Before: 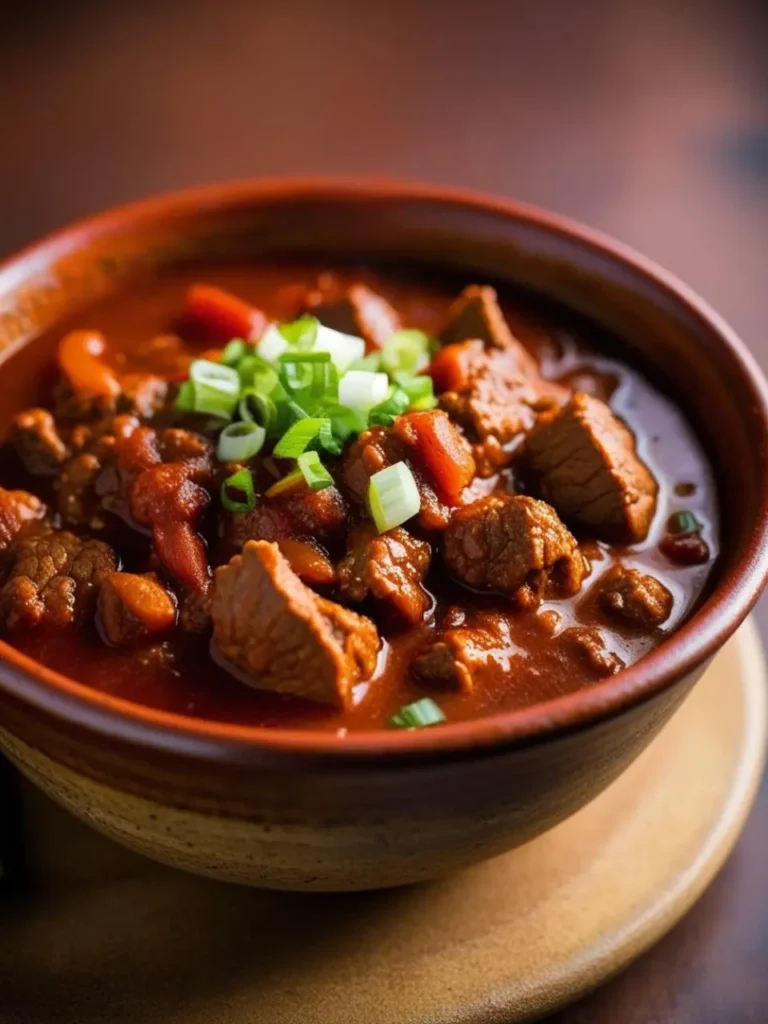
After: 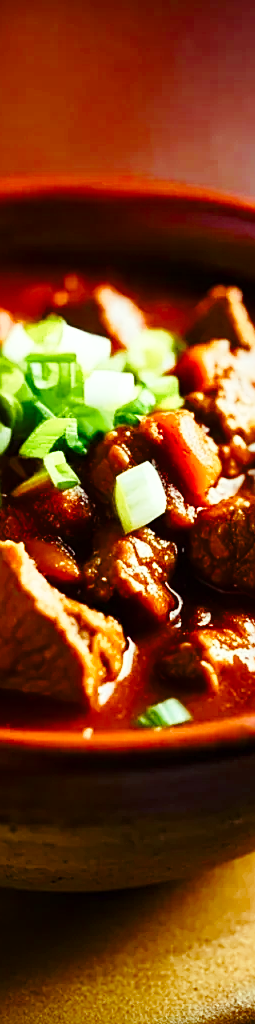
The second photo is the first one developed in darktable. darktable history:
crop: left 33.126%, right 33.622%
color balance rgb: highlights gain › luminance 15.349%, highlights gain › chroma 6.934%, highlights gain › hue 127.78°, perceptual saturation grading › global saturation 13.737%, perceptual saturation grading › highlights -24.759%, perceptual saturation grading › shadows 24.451%, saturation formula JzAzBz (2021)
sharpen: on, module defaults
base curve: curves: ch0 [(0, 0) (0.028, 0.03) (0.121, 0.232) (0.46, 0.748) (0.859, 0.968) (1, 1)], preserve colors none
